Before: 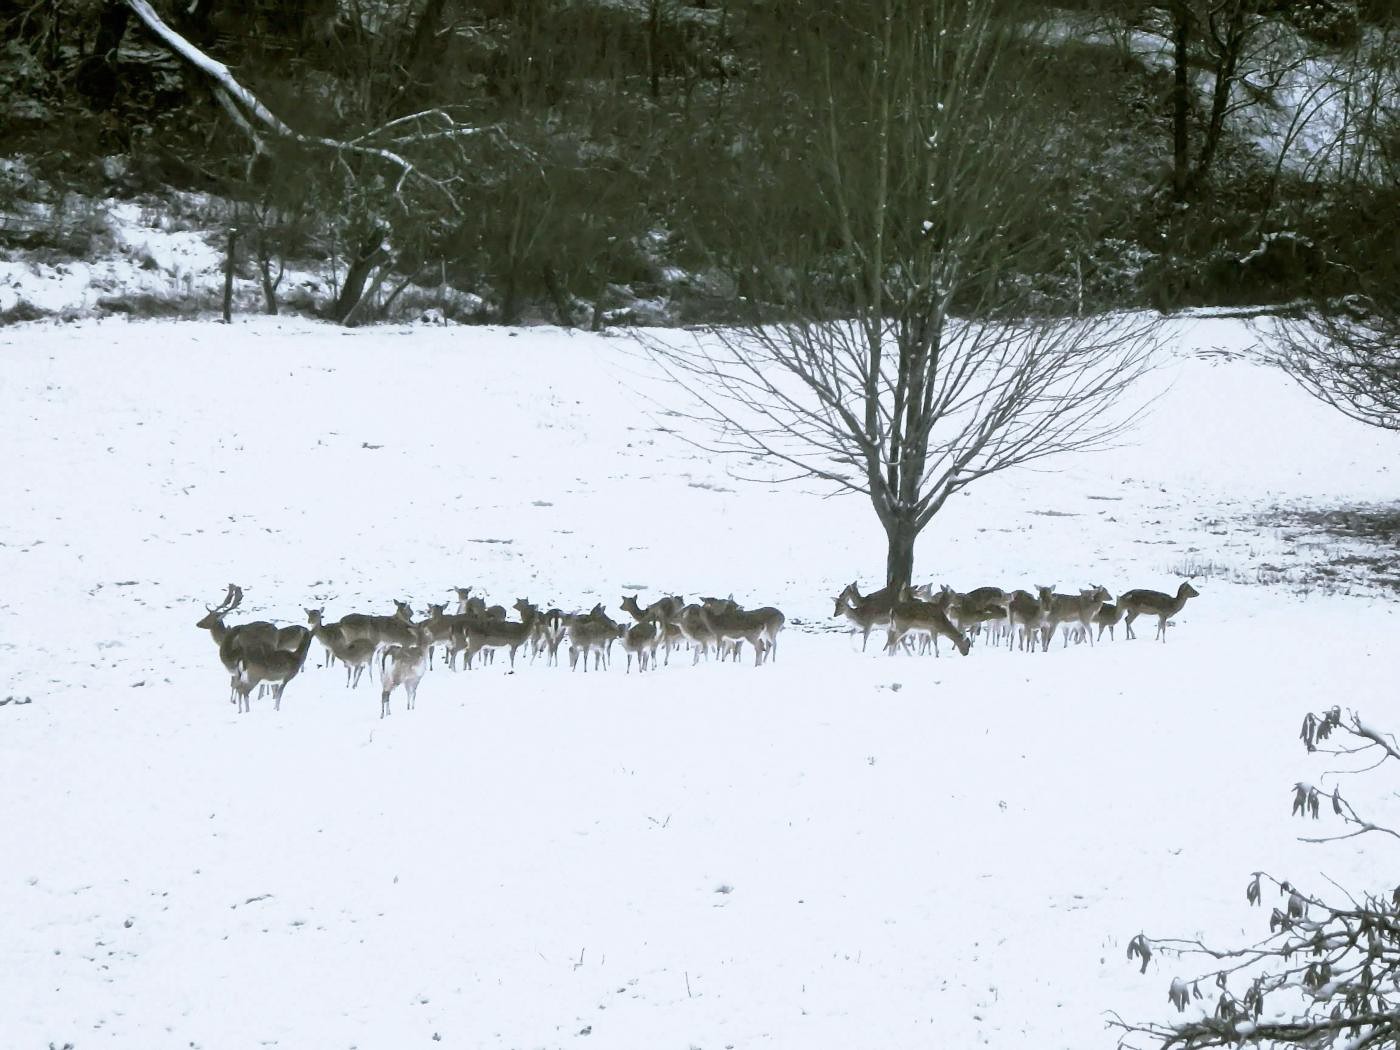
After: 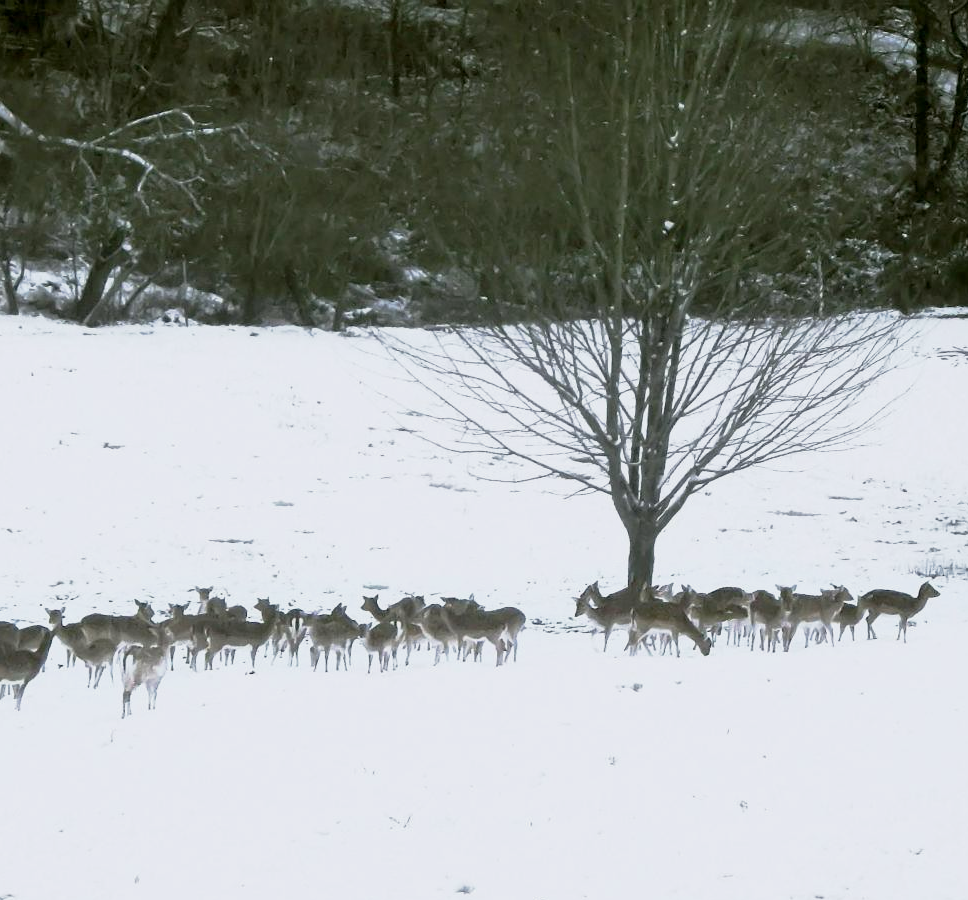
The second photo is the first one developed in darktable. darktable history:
crop: left 18.51%, right 12.331%, bottom 14.226%
tone curve: curves: ch0 [(0.013, 0) (0.061, 0.059) (0.239, 0.256) (0.502, 0.501) (0.683, 0.676) (0.761, 0.773) (0.858, 0.858) (0.987, 0.945)]; ch1 [(0, 0) (0.172, 0.123) (0.304, 0.267) (0.414, 0.395) (0.472, 0.473) (0.502, 0.502) (0.521, 0.528) (0.583, 0.595) (0.654, 0.673) (0.728, 0.761) (1, 1)]; ch2 [(0, 0) (0.411, 0.424) (0.485, 0.476) (0.502, 0.501) (0.553, 0.557) (0.57, 0.576) (1, 1)], preserve colors none
